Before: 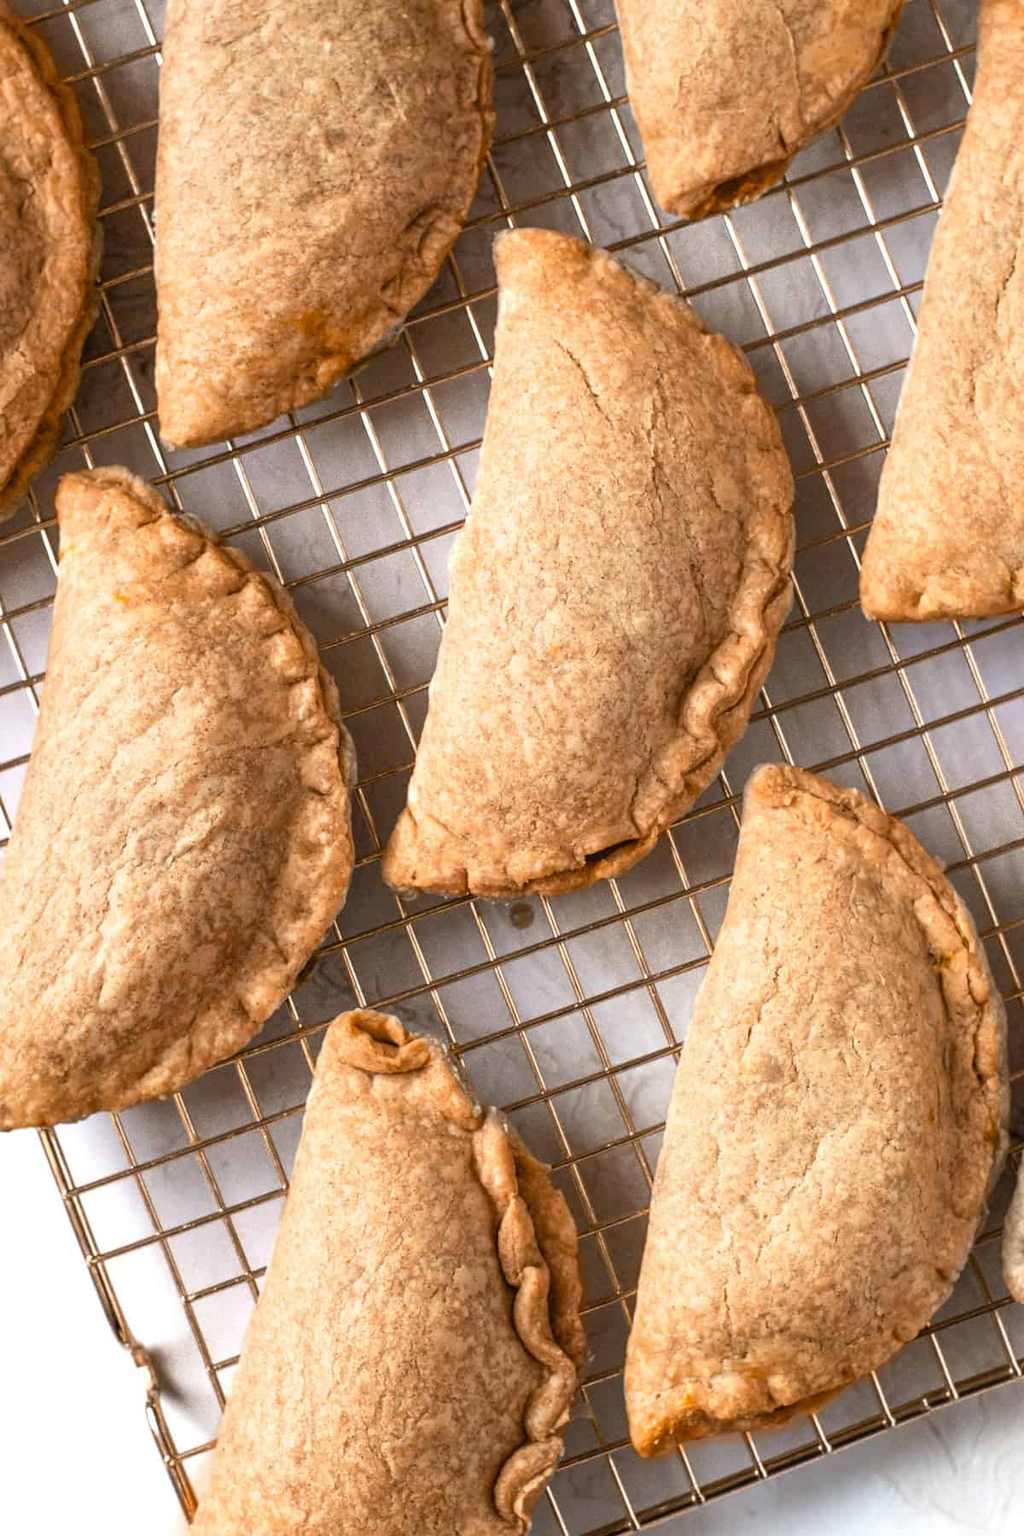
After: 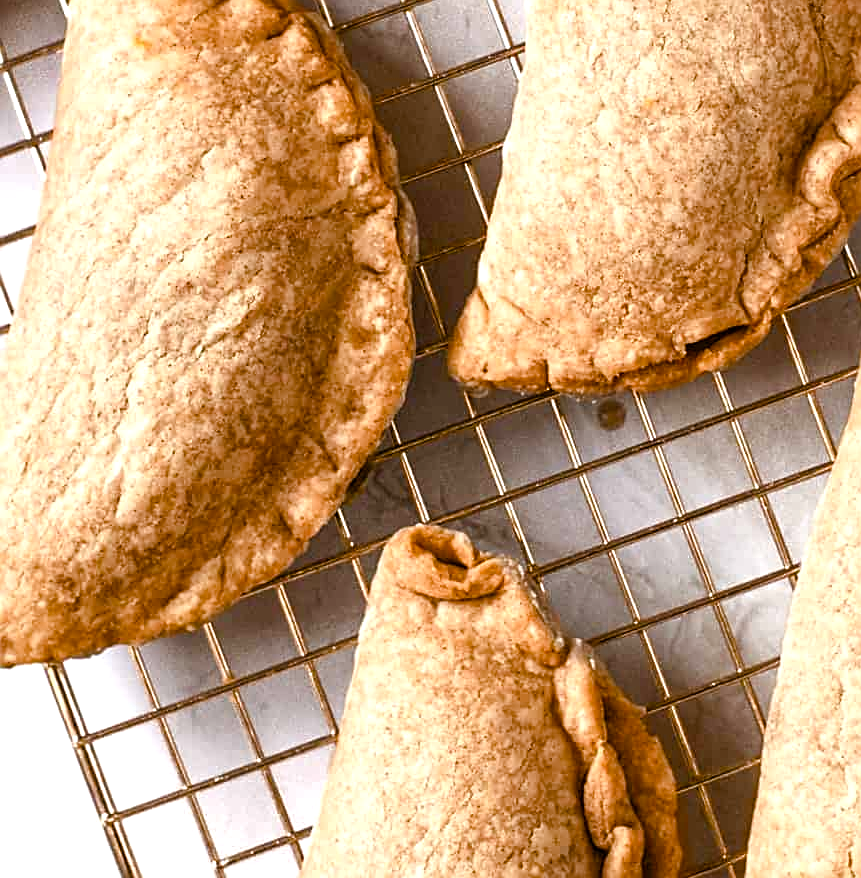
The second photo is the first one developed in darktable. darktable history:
sharpen: on, module defaults
crop: top 36.561%, right 28.208%, bottom 14.623%
color balance rgb: perceptual saturation grading › global saturation -0.097%, perceptual saturation grading › highlights -17.109%, perceptual saturation grading › mid-tones 33.702%, perceptual saturation grading › shadows 50.464%, contrast 14.533%
